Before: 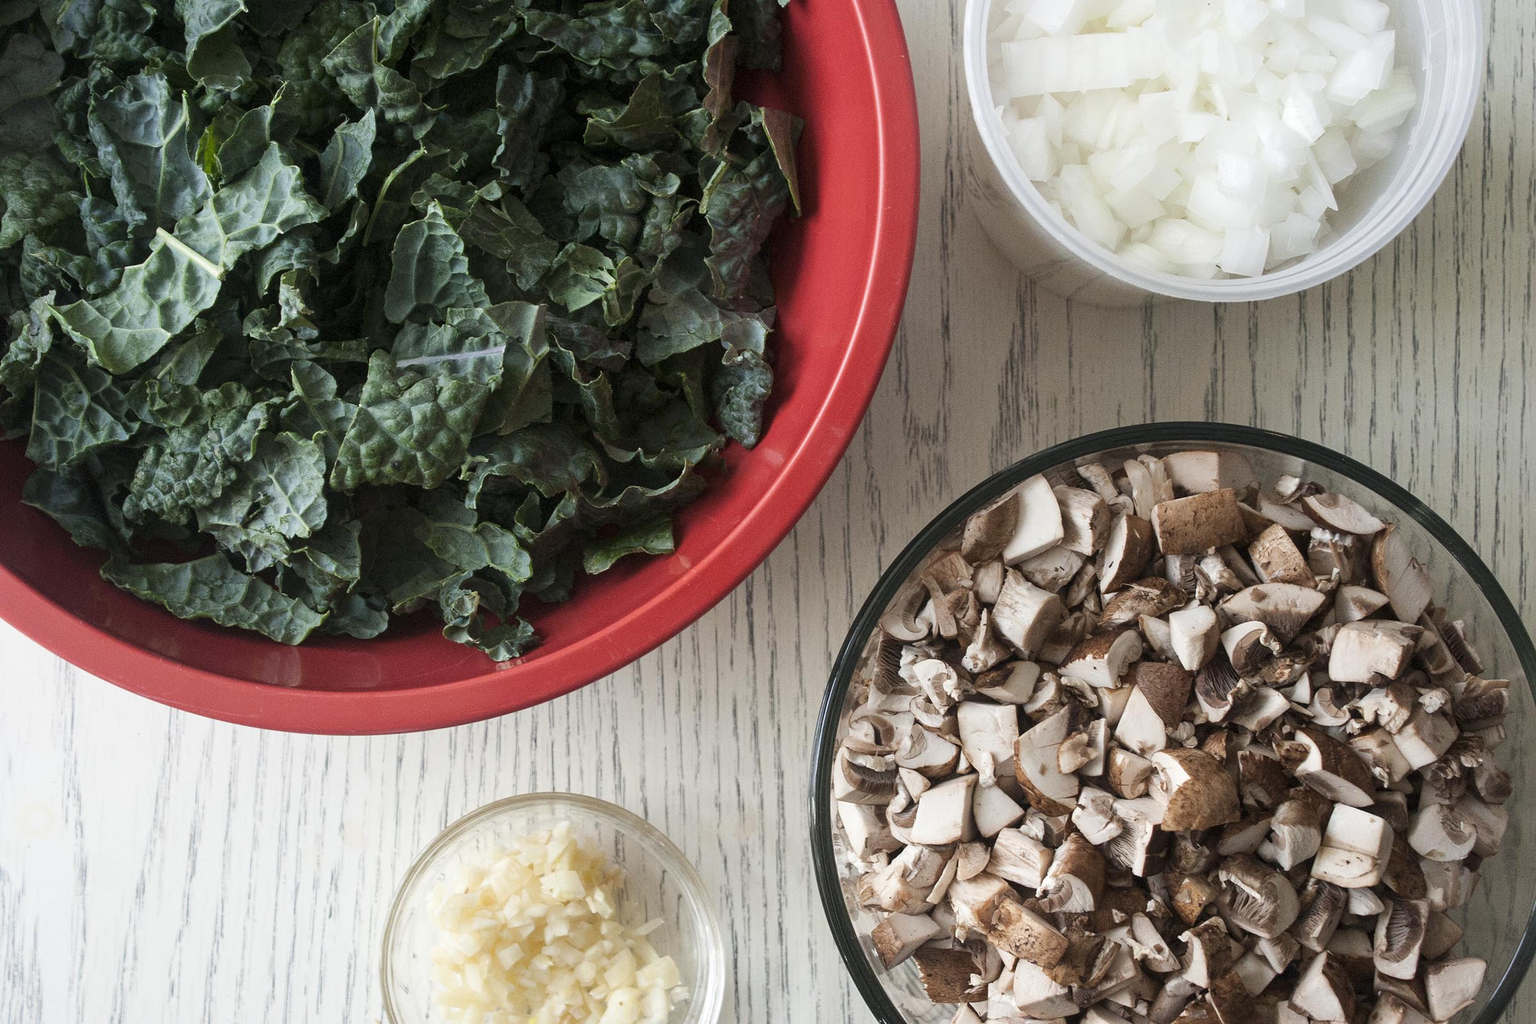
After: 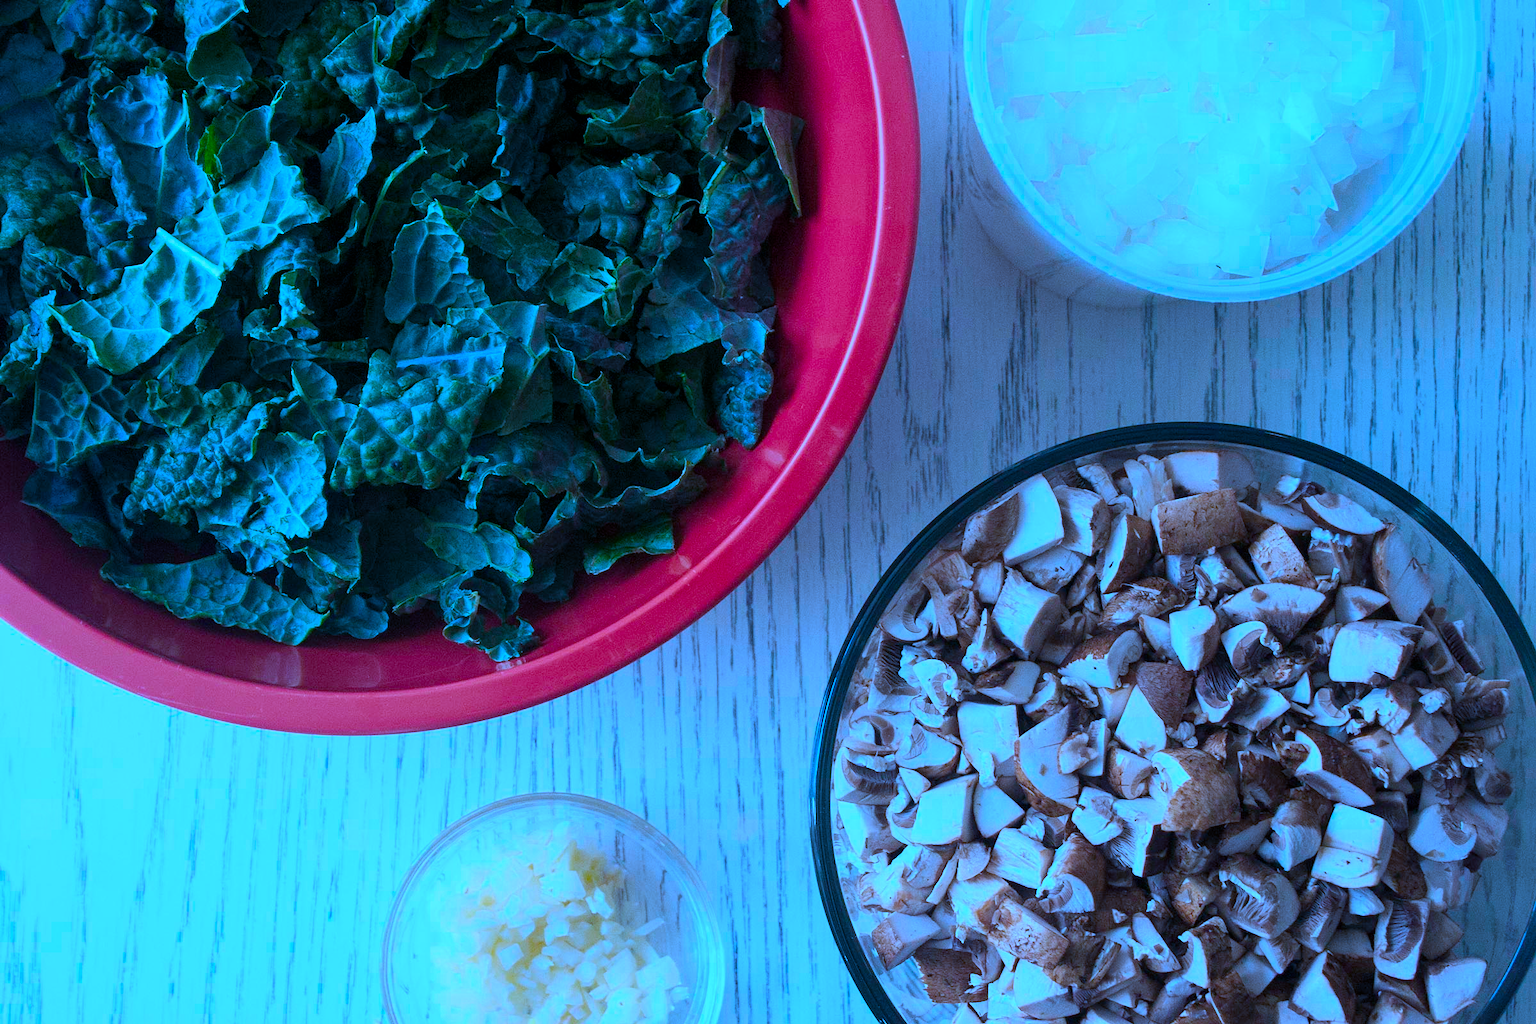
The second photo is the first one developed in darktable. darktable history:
color balance rgb: perceptual saturation grading › global saturation 40%, global vibrance 15%
white balance: red 0.766, blue 1.537
